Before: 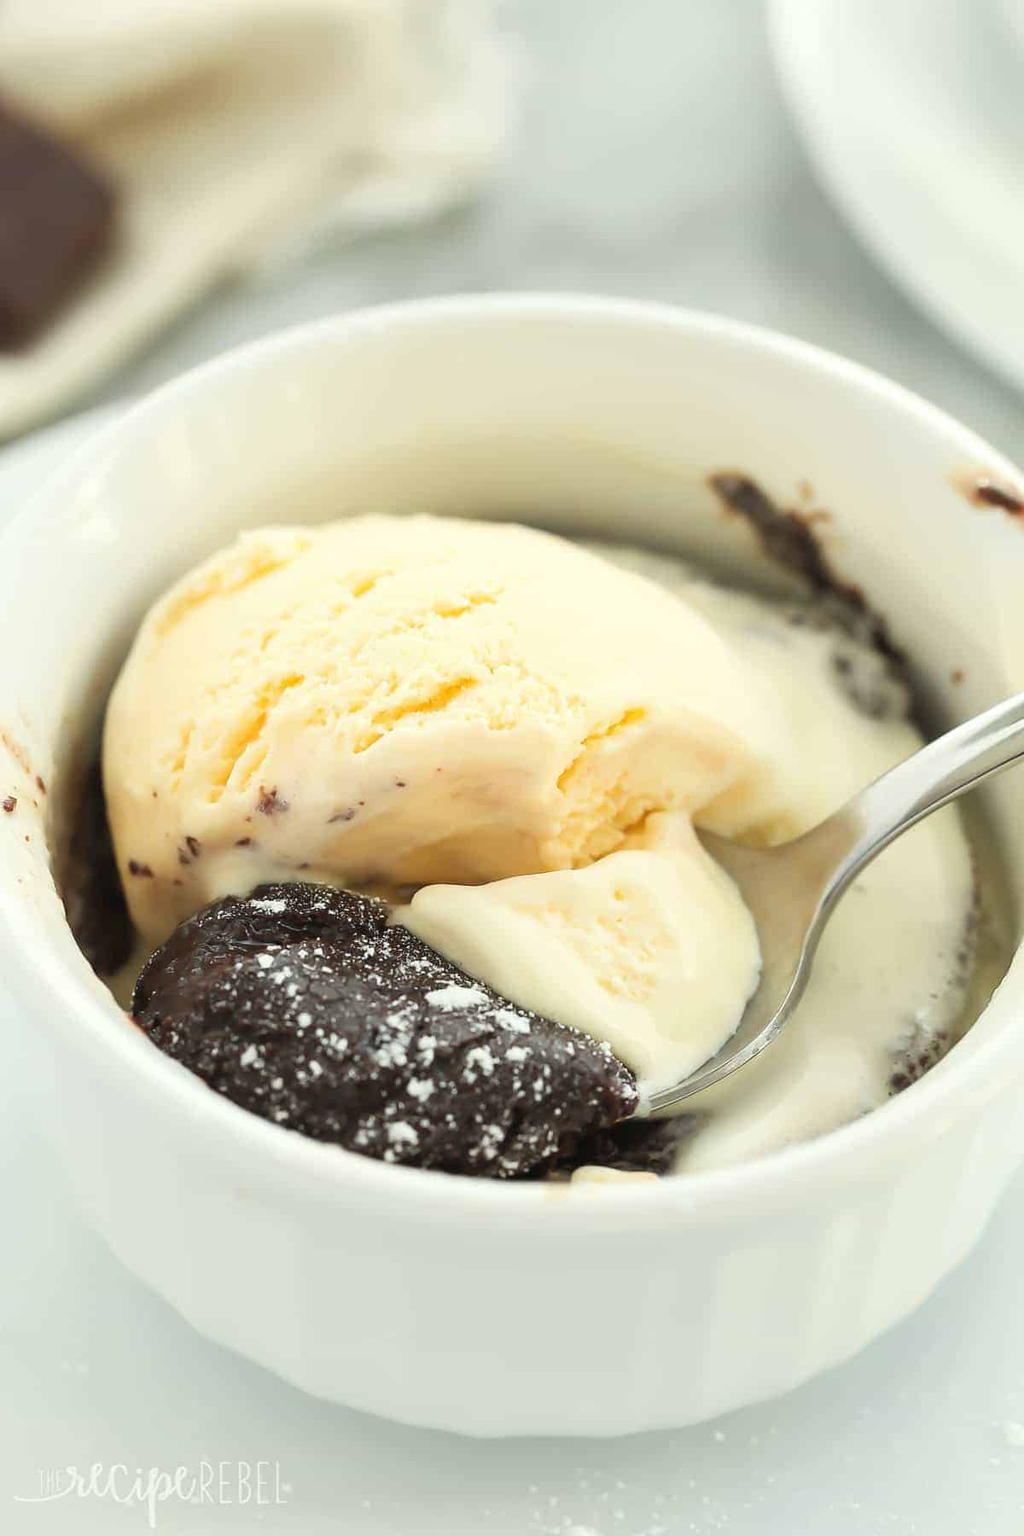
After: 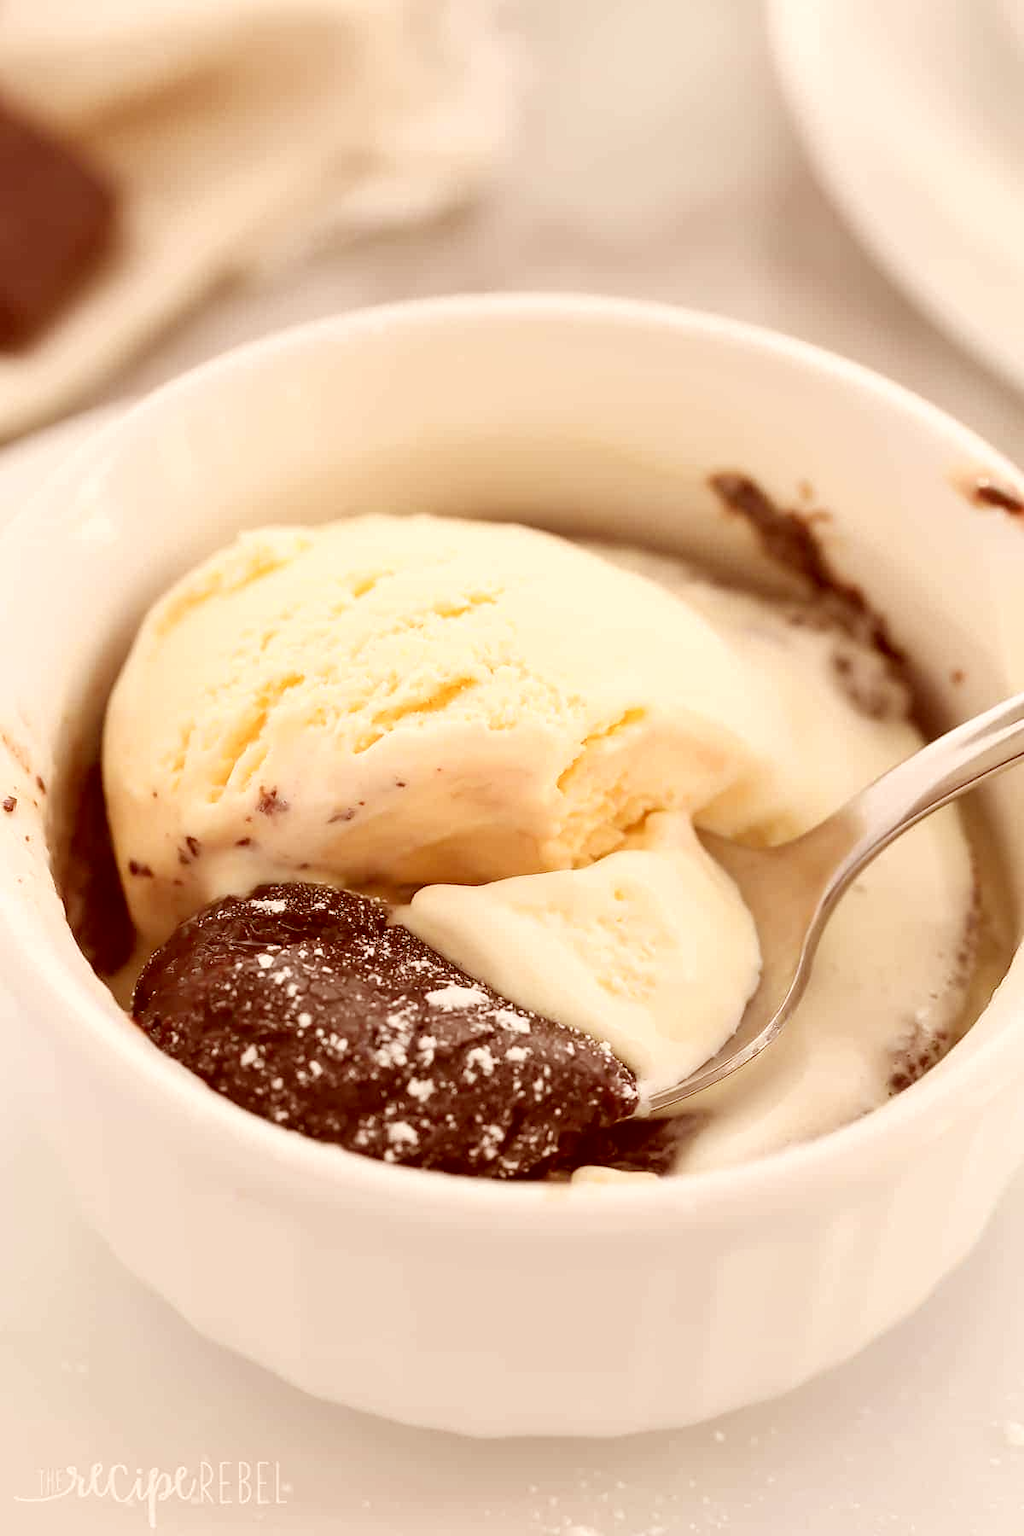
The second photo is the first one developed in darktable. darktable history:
color correction: highlights a* 9.04, highlights b* 8.92, shadows a* 39.49, shadows b* 39.58, saturation 0.804
